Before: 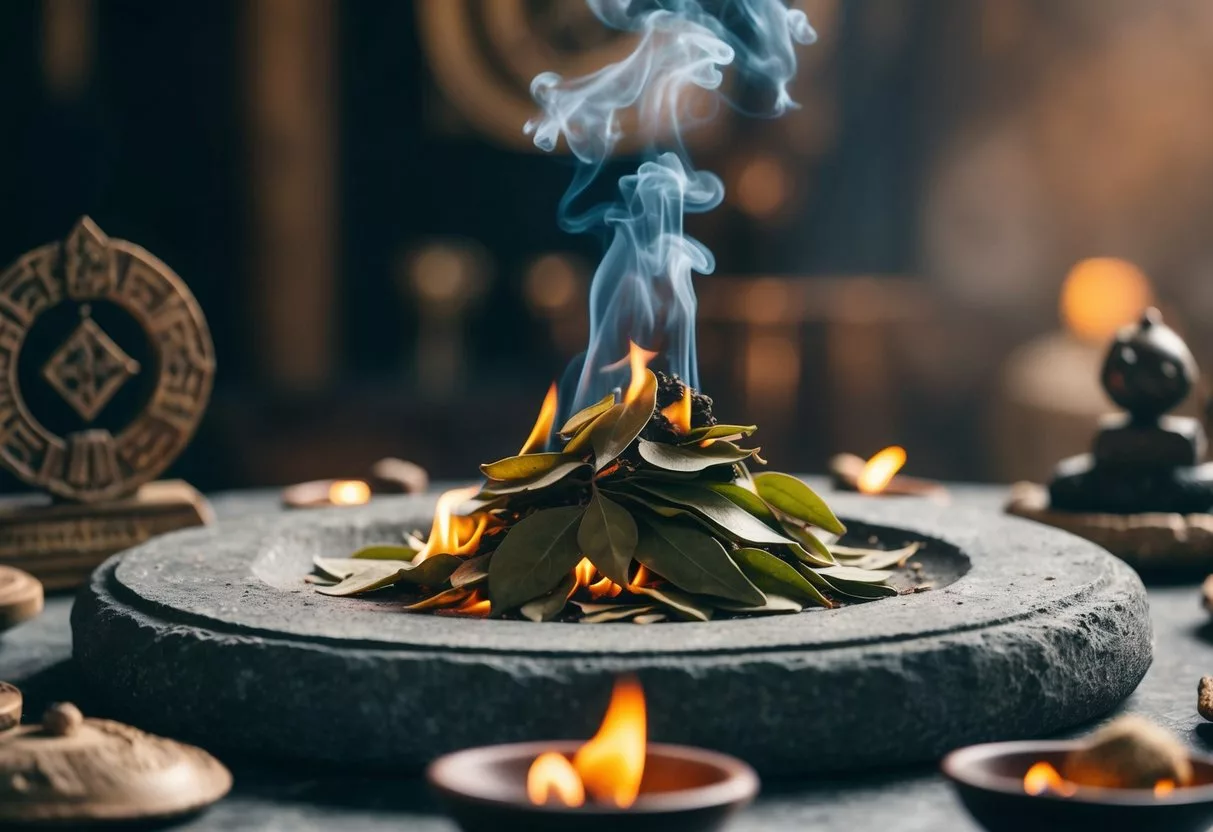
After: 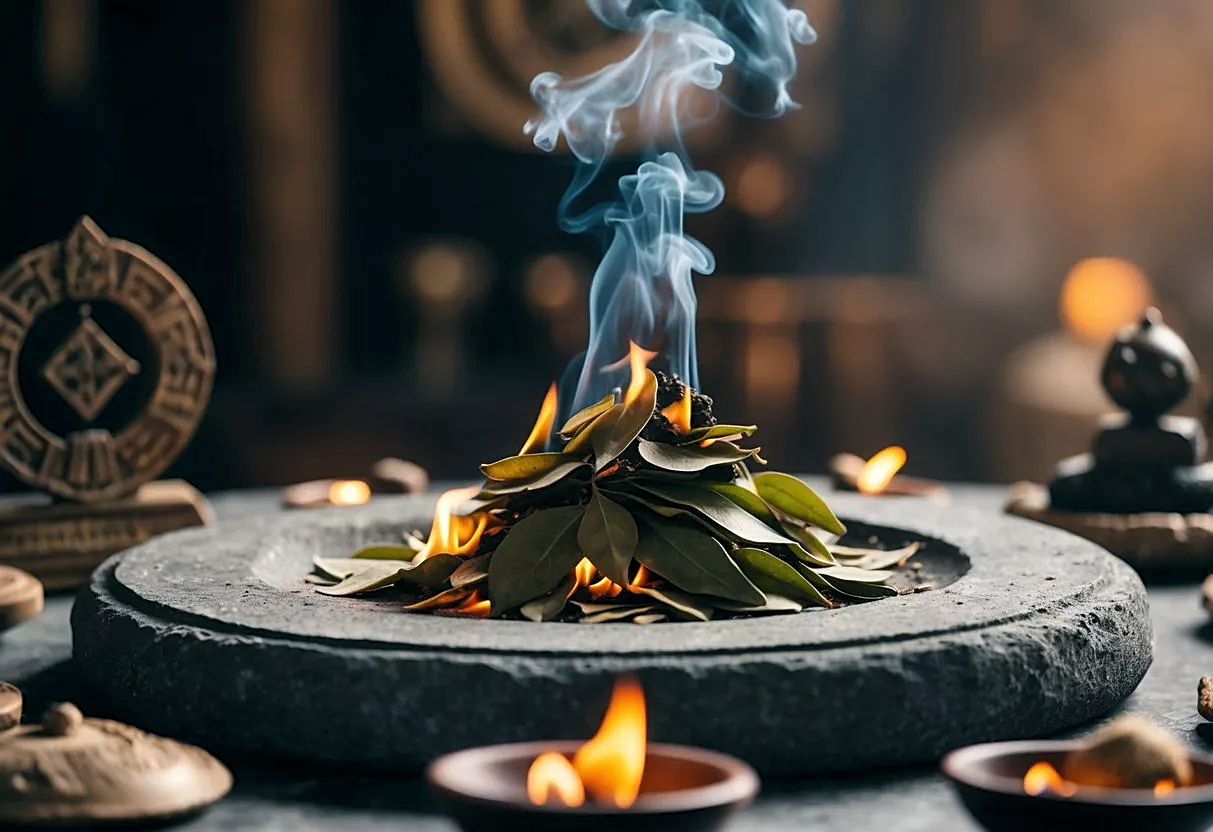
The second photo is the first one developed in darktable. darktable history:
levels: levels [0.026, 0.507, 0.987]
sharpen: on, module defaults
